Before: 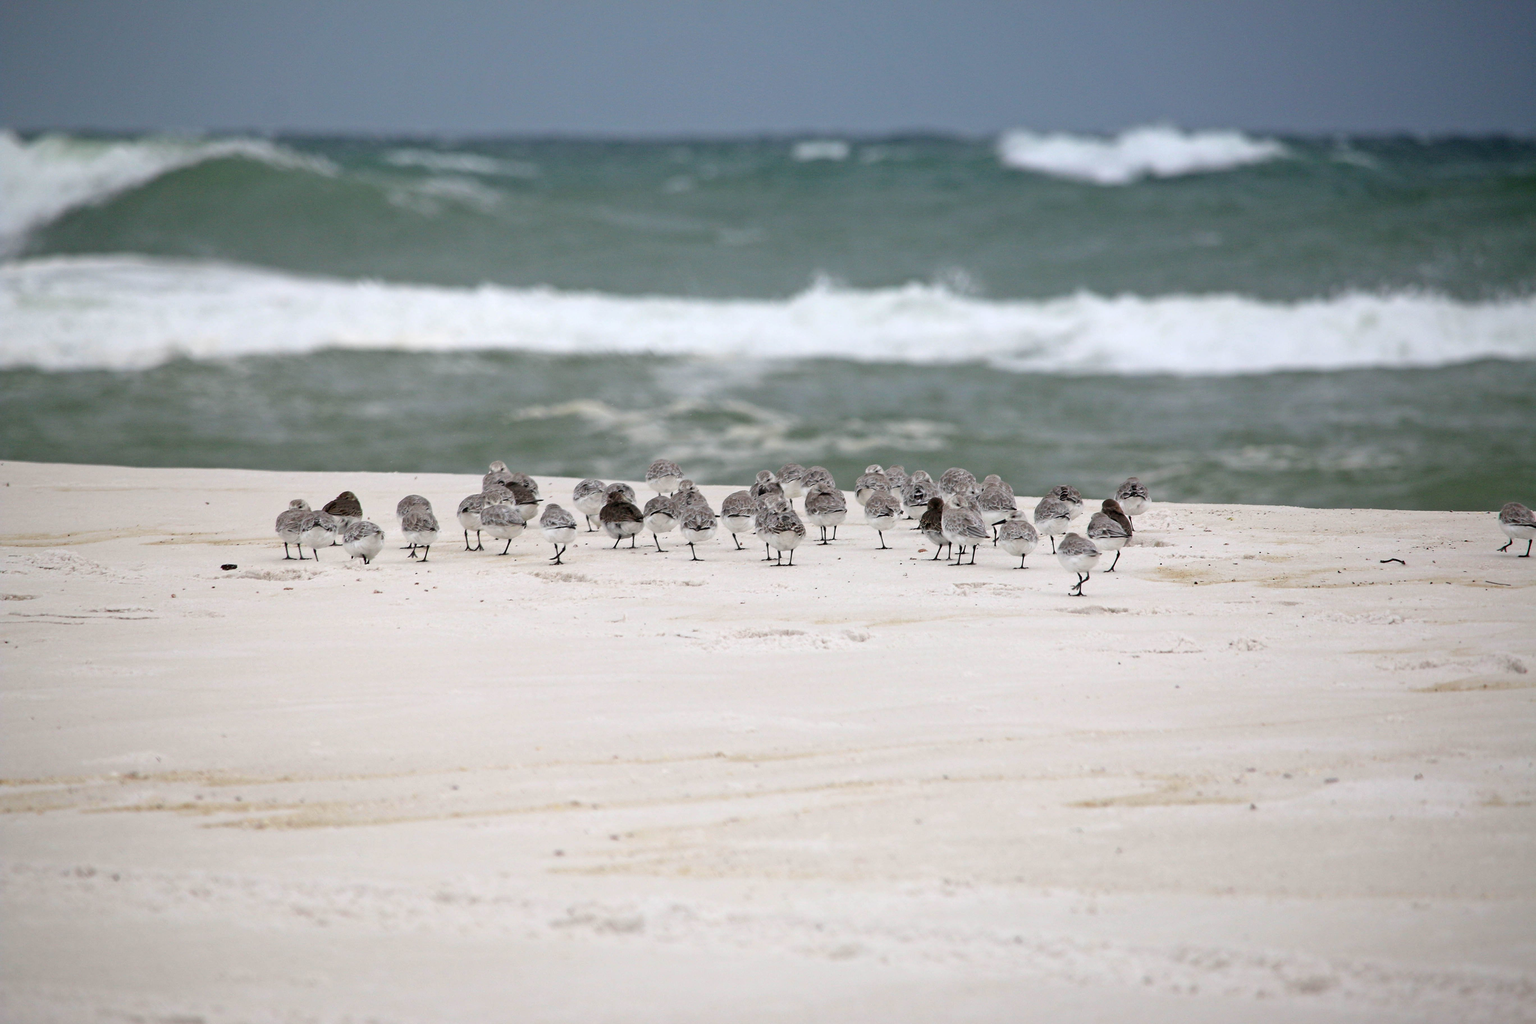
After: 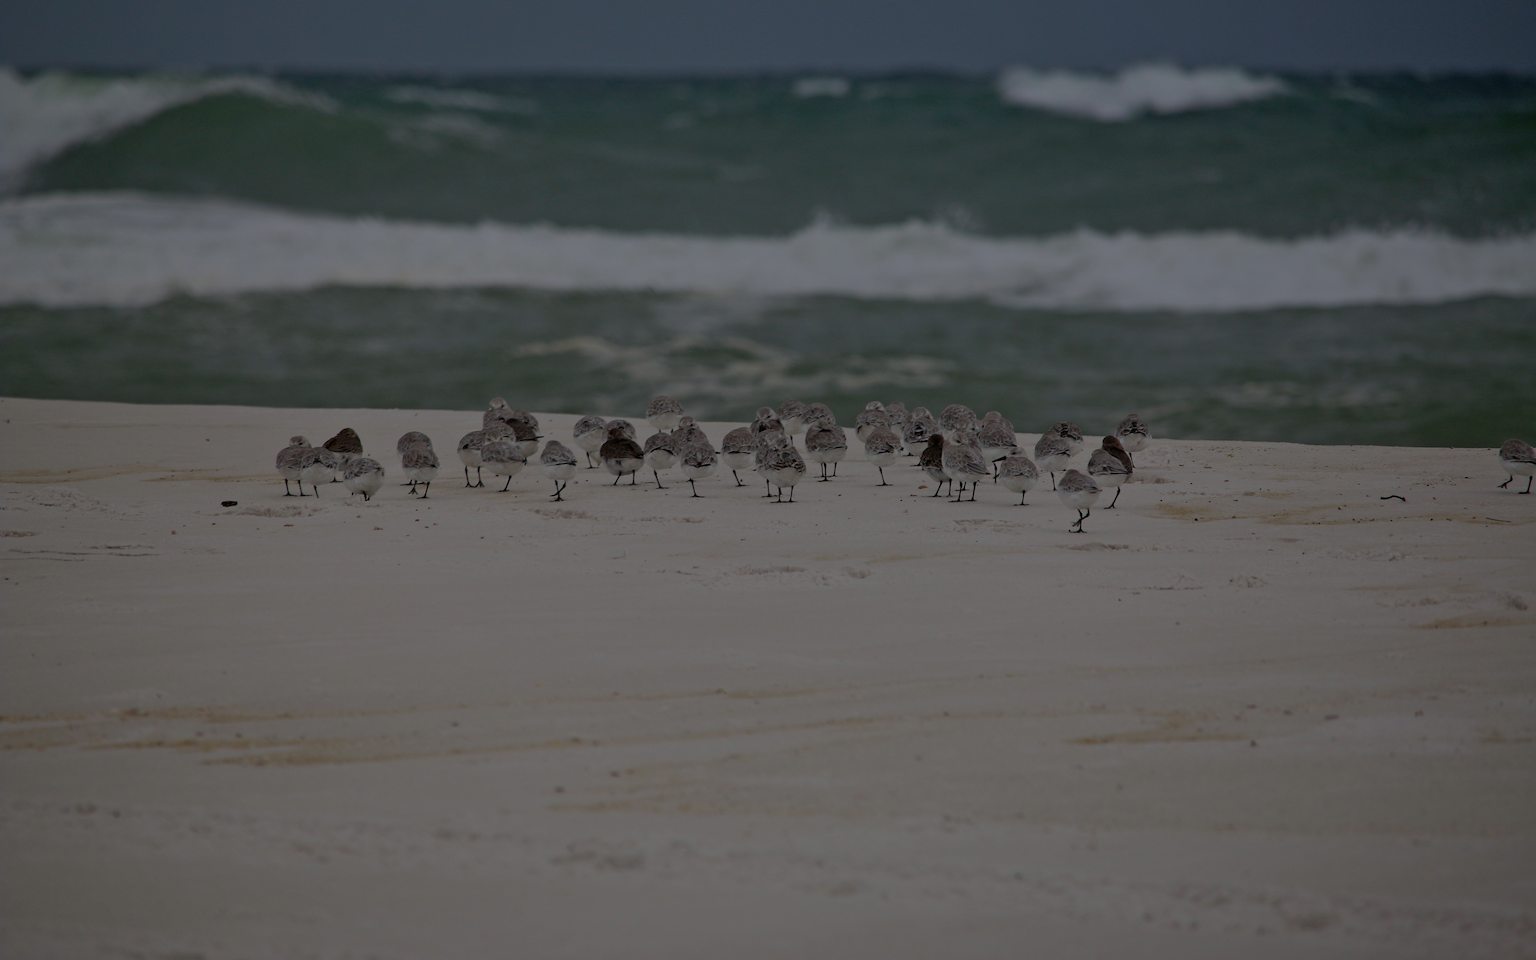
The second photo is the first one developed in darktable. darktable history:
crop and rotate: top 6.25%
color balance rgb: contrast -10%
exposure: exposure -2.446 EV, compensate highlight preservation false
shadows and highlights: shadows 30.63, highlights -63.22, shadows color adjustment 98%, highlights color adjustment 58.61%, soften with gaussian
color balance: output saturation 120%
